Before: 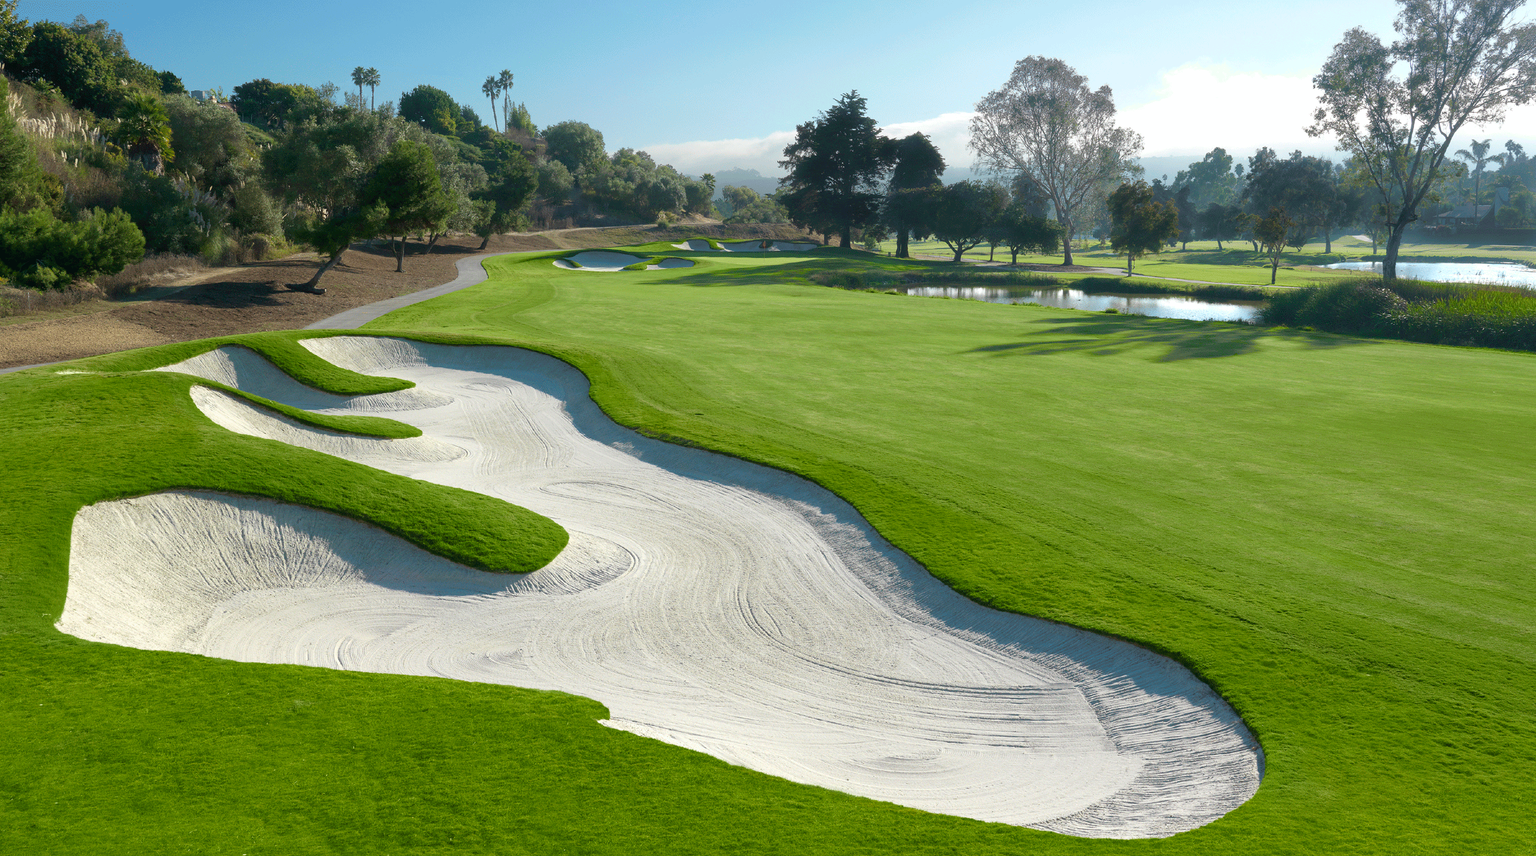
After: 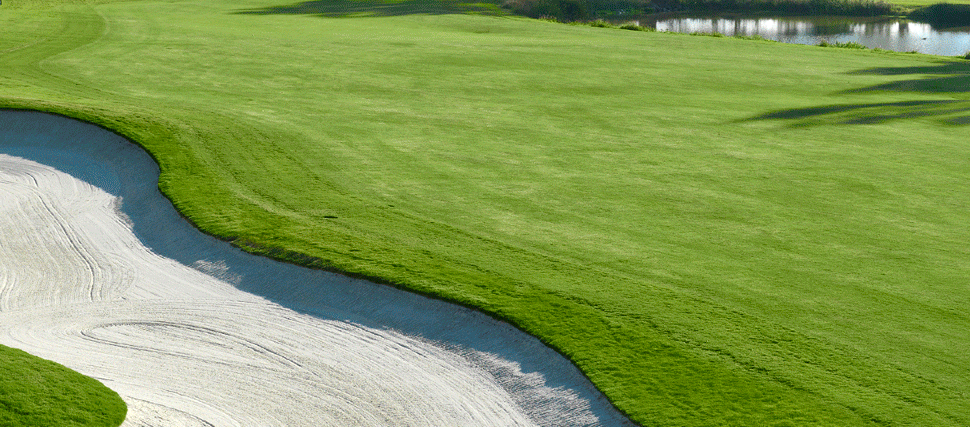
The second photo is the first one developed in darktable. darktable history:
local contrast: mode bilateral grid, contrast 20, coarseness 50, detail 148%, midtone range 0.2
crop: left 31.751%, top 32.172%, right 27.8%, bottom 35.83%
